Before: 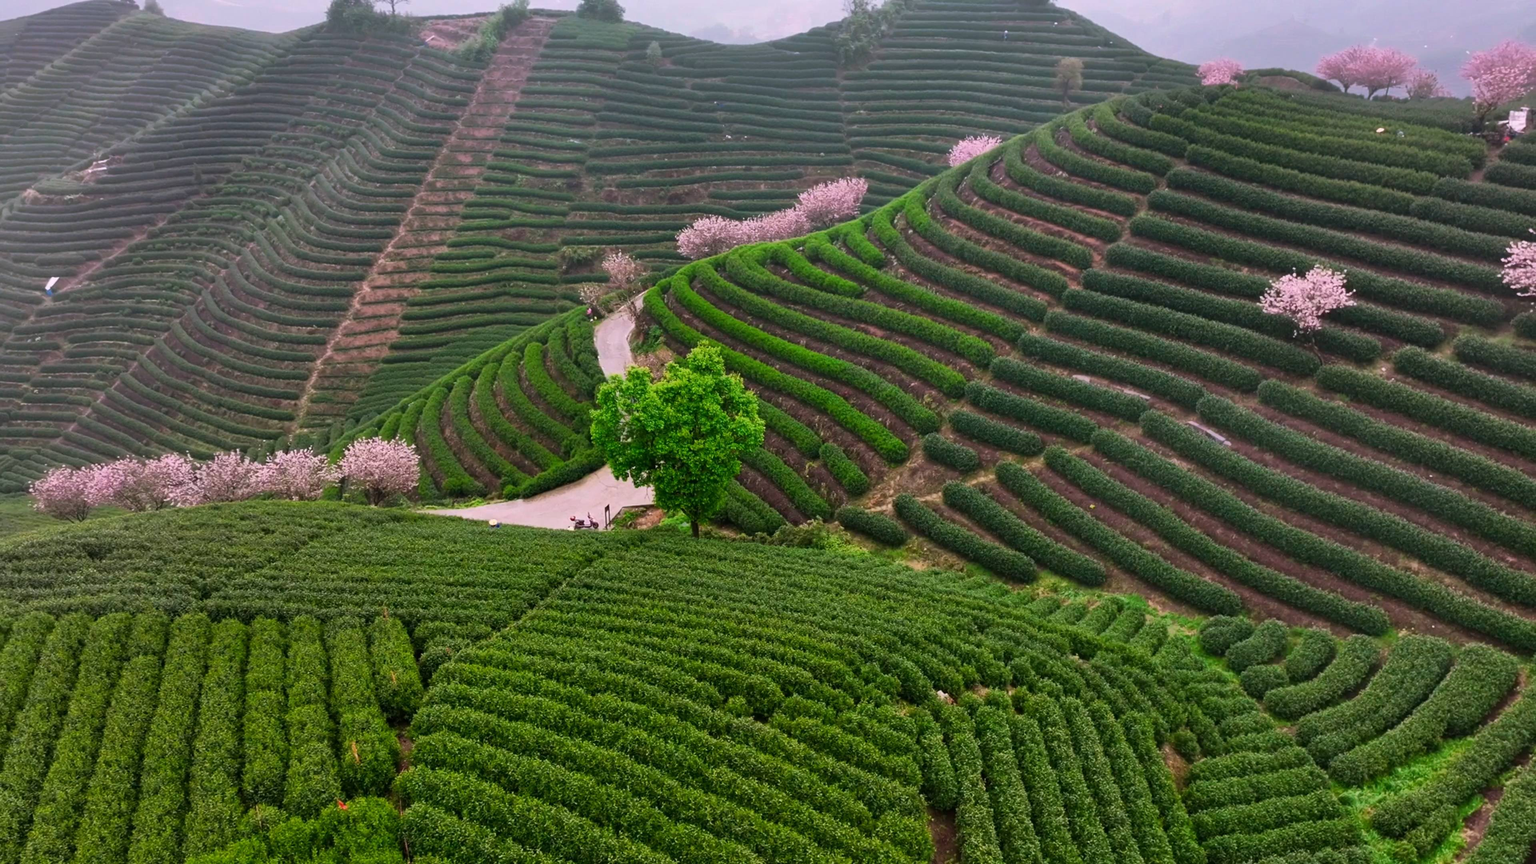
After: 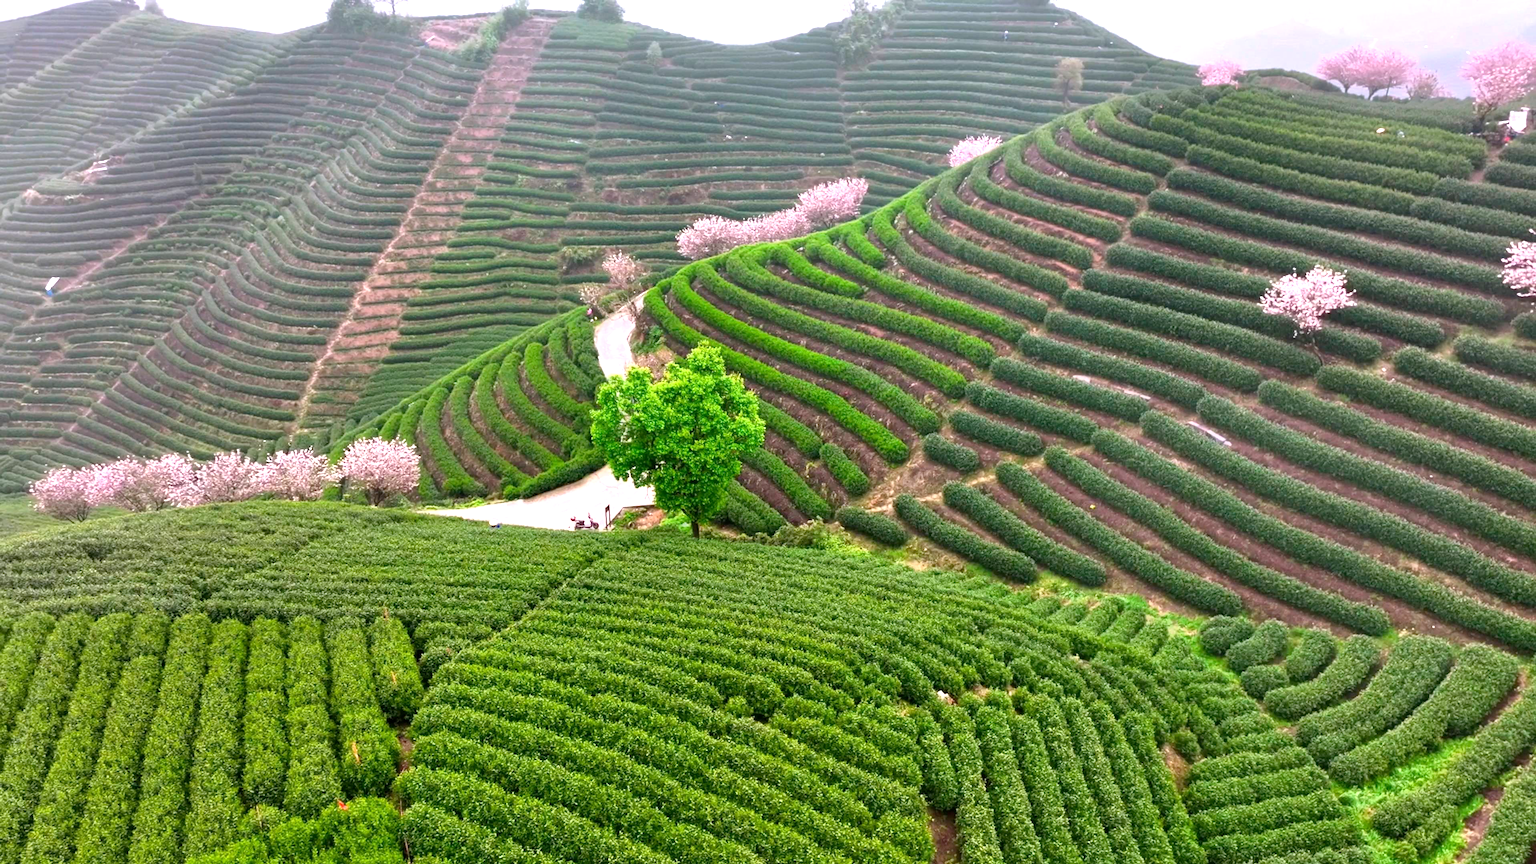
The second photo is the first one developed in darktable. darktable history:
exposure: exposure 0.94 EV, compensate highlight preservation false
